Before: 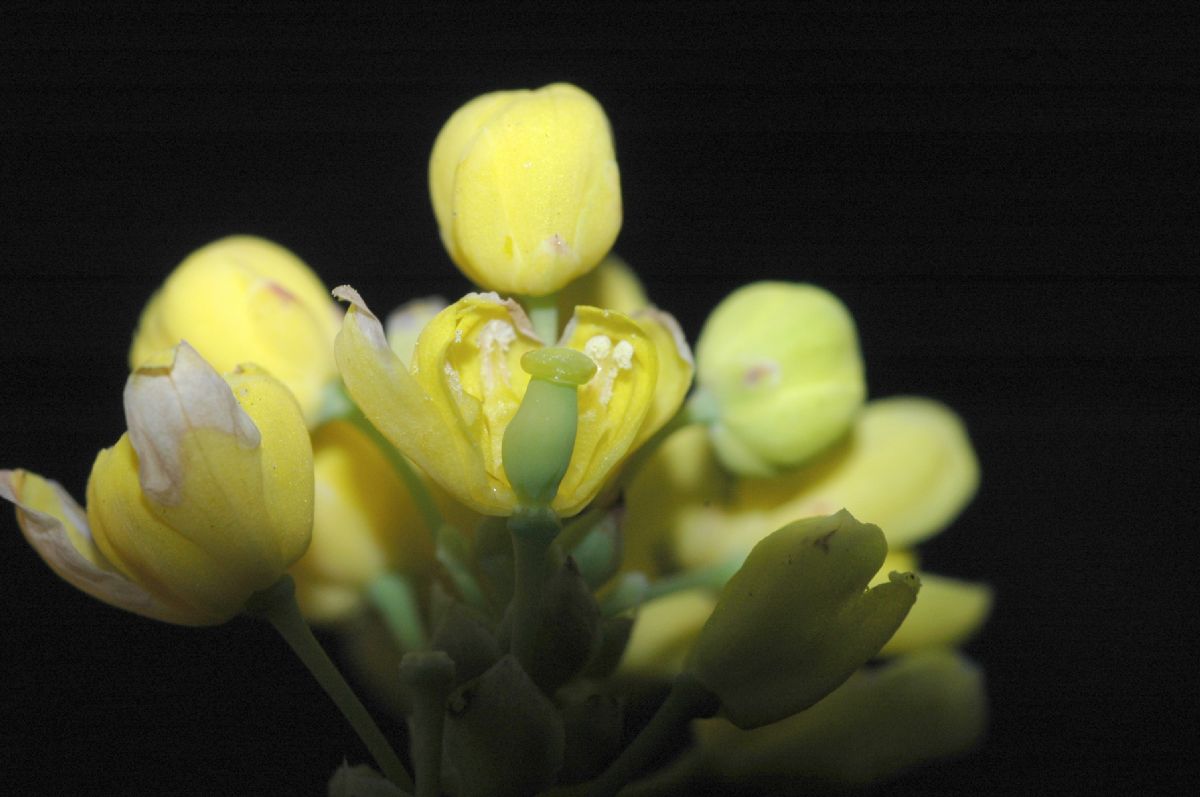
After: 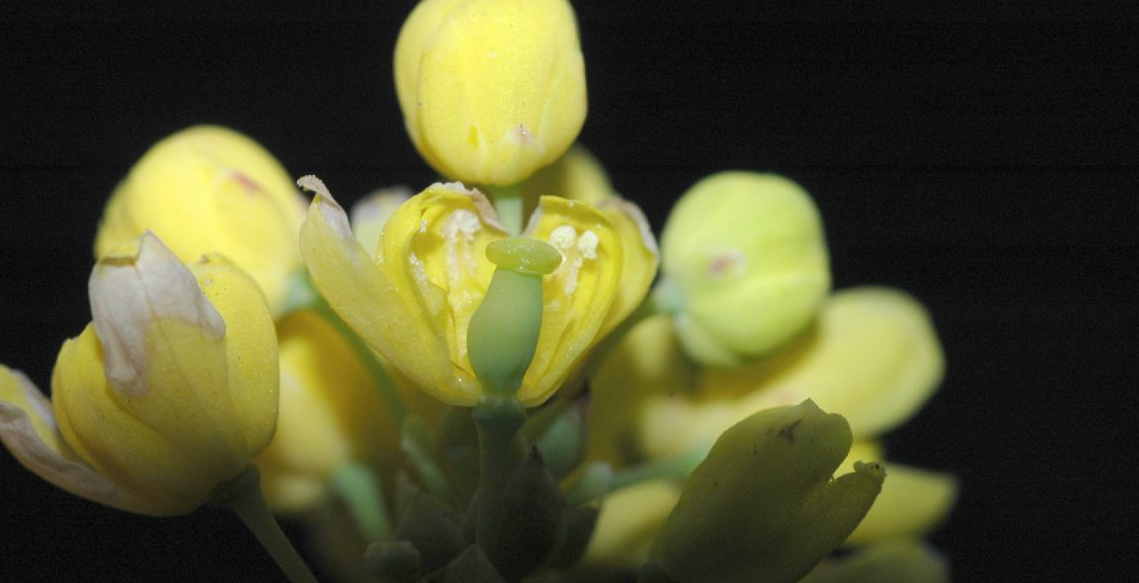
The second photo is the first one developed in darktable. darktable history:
crop and rotate: left 2.933%, top 13.881%, right 2.15%, bottom 12.86%
